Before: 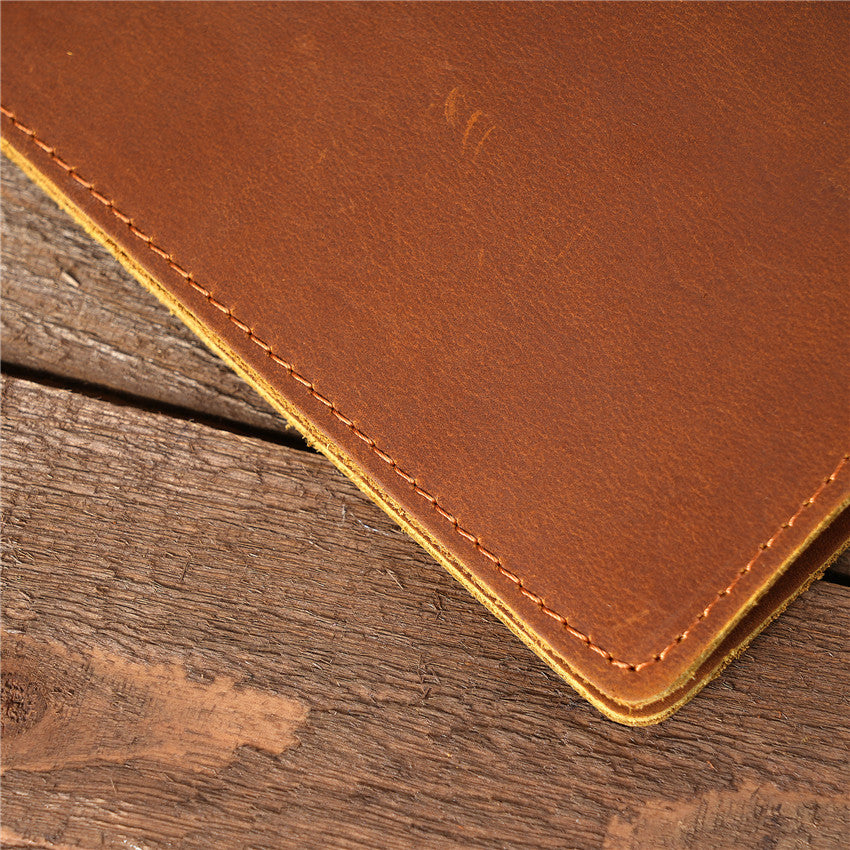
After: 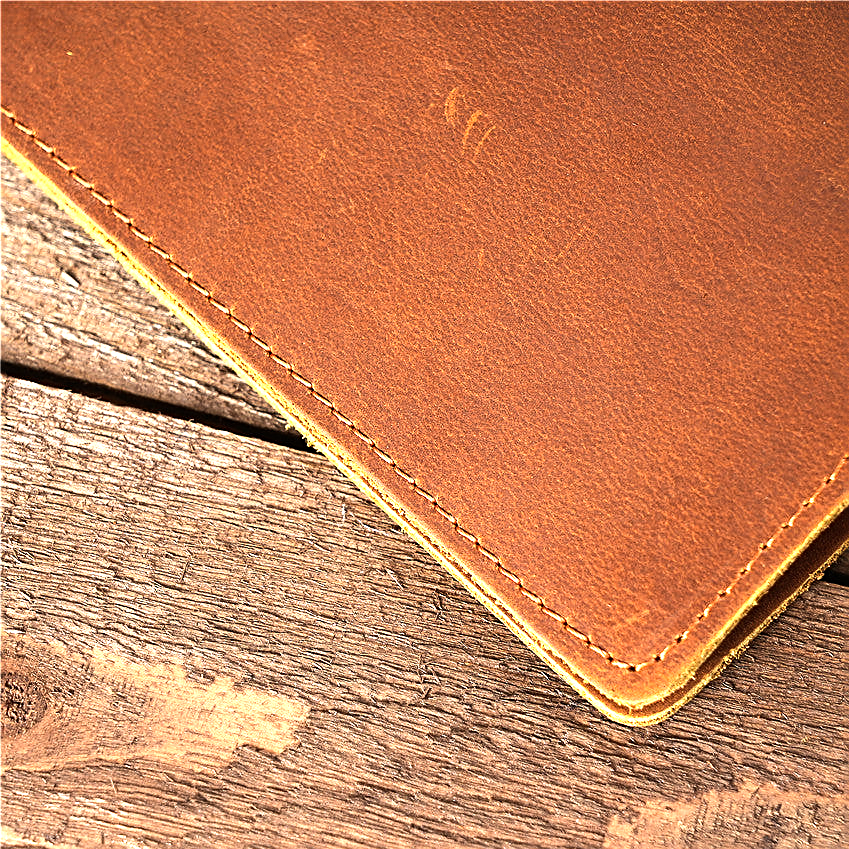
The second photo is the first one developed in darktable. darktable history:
exposure: exposure 0.607 EV, compensate highlight preservation false
sharpen: on, module defaults
tone equalizer: -8 EV -1.07 EV, -7 EV -1.05 EV, -6 EV -0.85 EV, -5 EV -0.54 EV, -3 EV 0.546 EV, -2 EV 0.897 EV, -1 EV 0.991 EV, +0 EV 1.05 EV, edges refinement/feathering 500, mask exposure compensation -1.57 EV, preserve details no
crop and rotate: left 0.113%, bottom 0.012%
